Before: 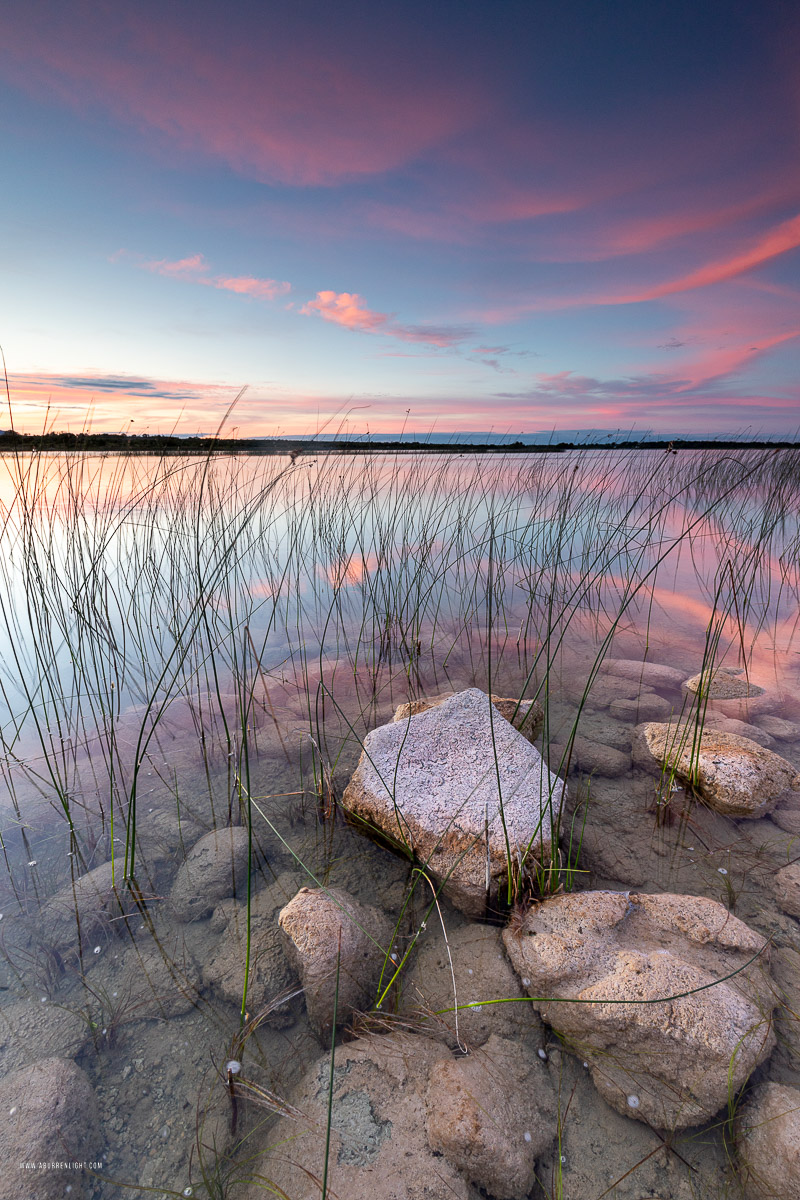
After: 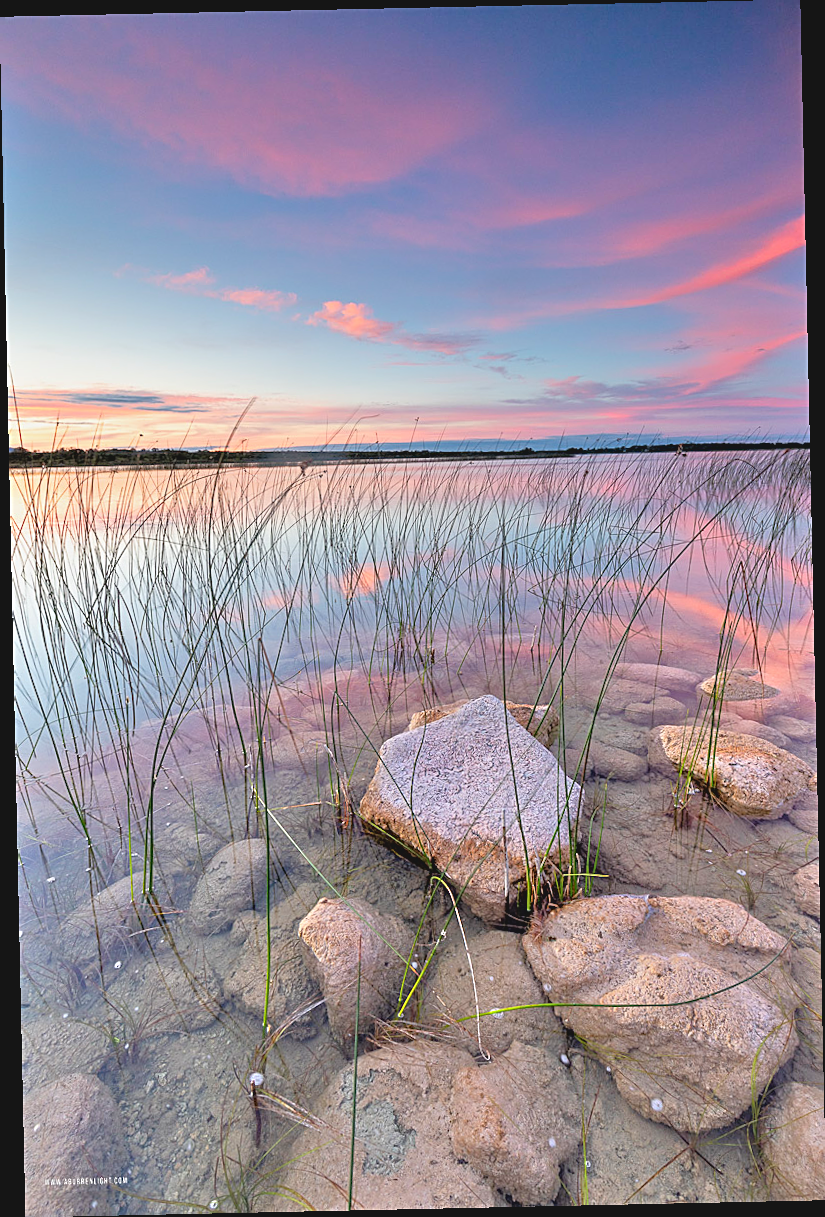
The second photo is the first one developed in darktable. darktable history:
sharpen: on, module defaults
tone equalizer: -7 EV 0.15 EV, -6 EV 0.6 EV, -5 EV 1.15 EV, -4 EV 1.33 EV, -3 EV 1.15 EV, -2 EV 0.6 EV, -1 EV 0.15 EV, mask exposure compensation -0.5 EV
rotate and perspective: rotation -1.24°, automatic cropping off
contrast brightness saturation: contrast -0.1, brightness 0.05, saturation 0.08
